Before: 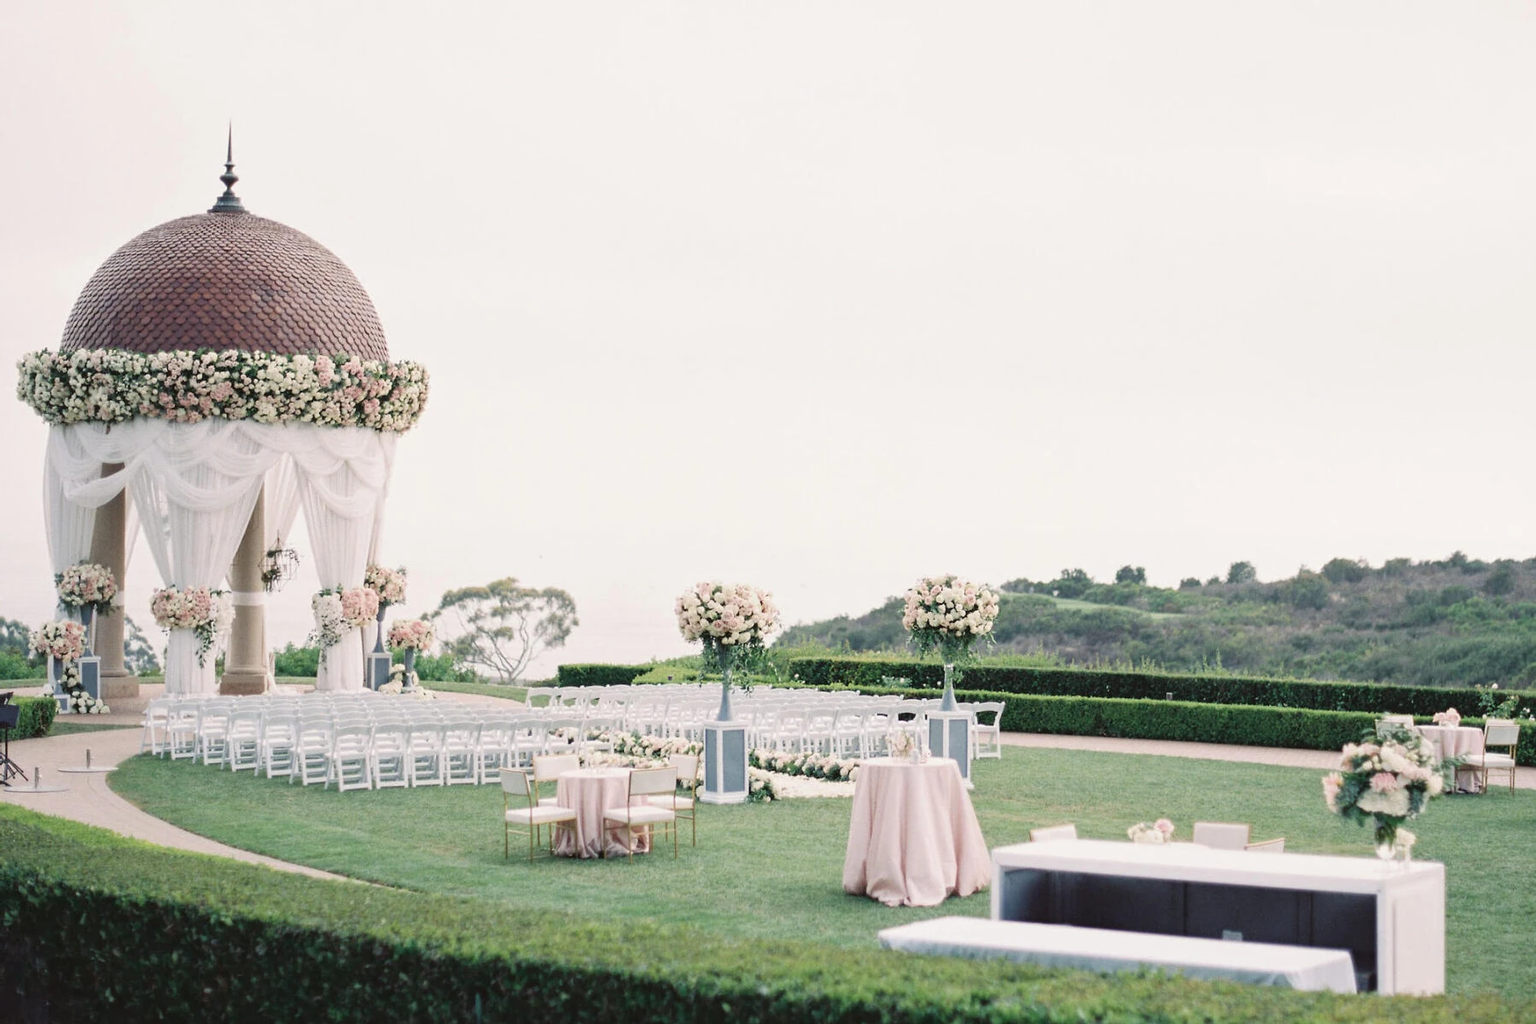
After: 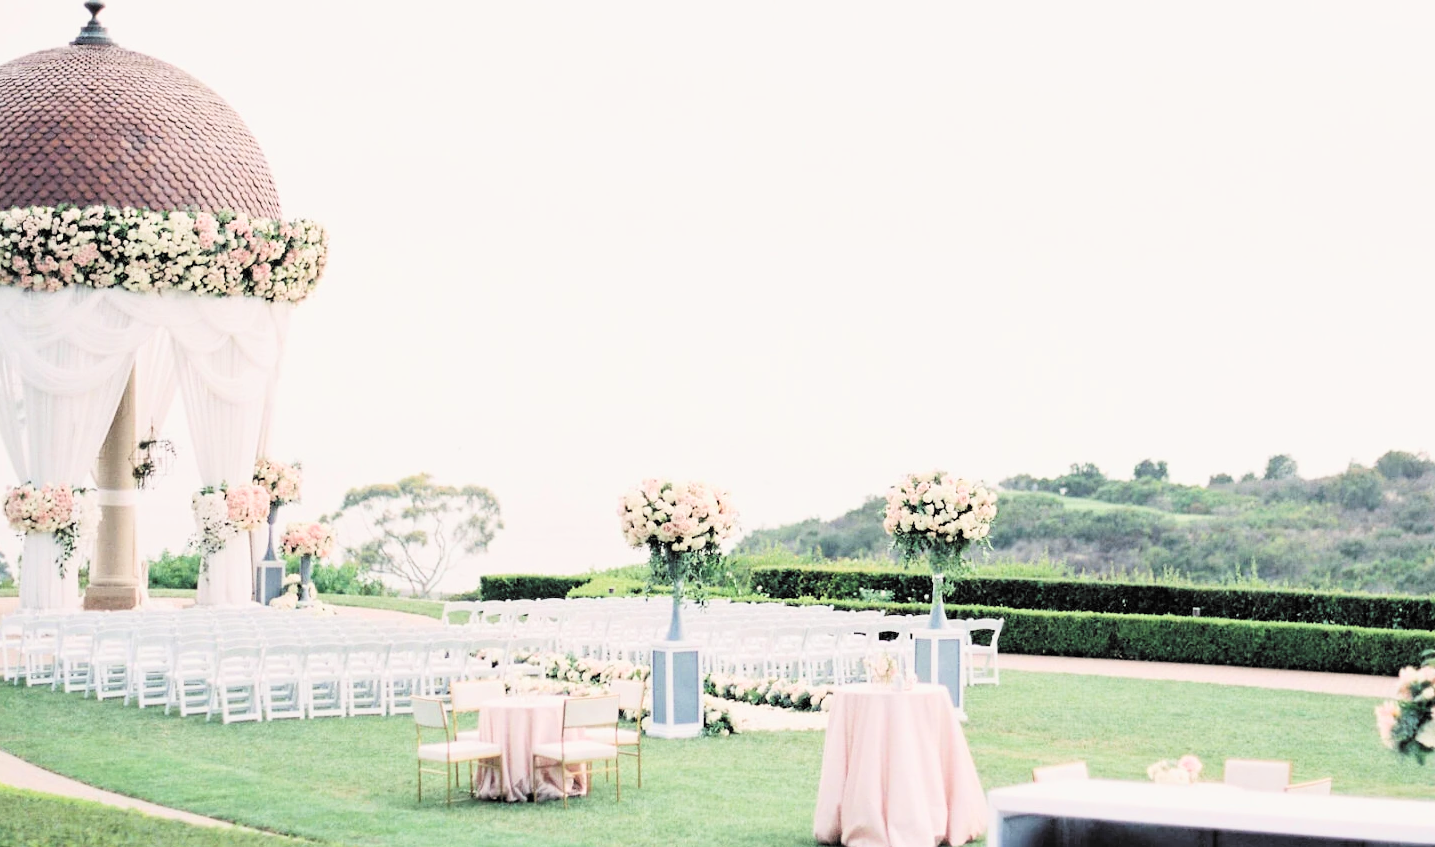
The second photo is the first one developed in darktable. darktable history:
filmic rgb: black relative exposure -5.07 EV, white relative exposure 3.98 EV, hardness 2.9, contrast 1.297, highlights saturation mix -29.83%, color science v6 (2022)
crop: left 9.708%, top 17.083%, right 10.549%, bottom 12.304%
exposure: exposure 0.926 EV, compensate exposure bias true, compensate highlight preservation false
